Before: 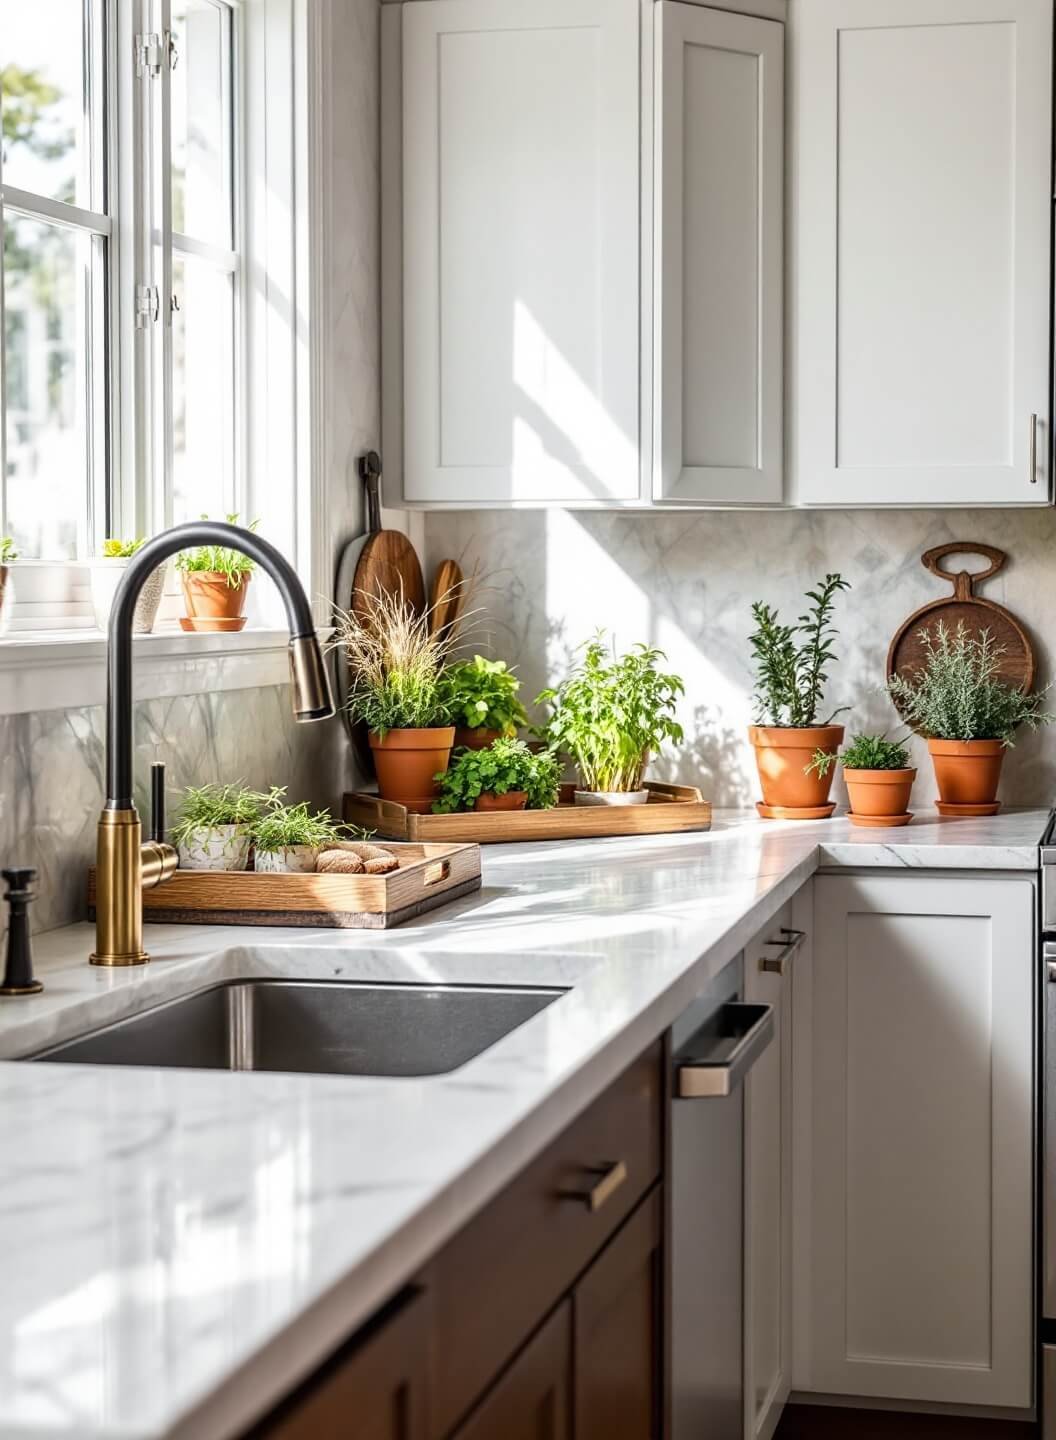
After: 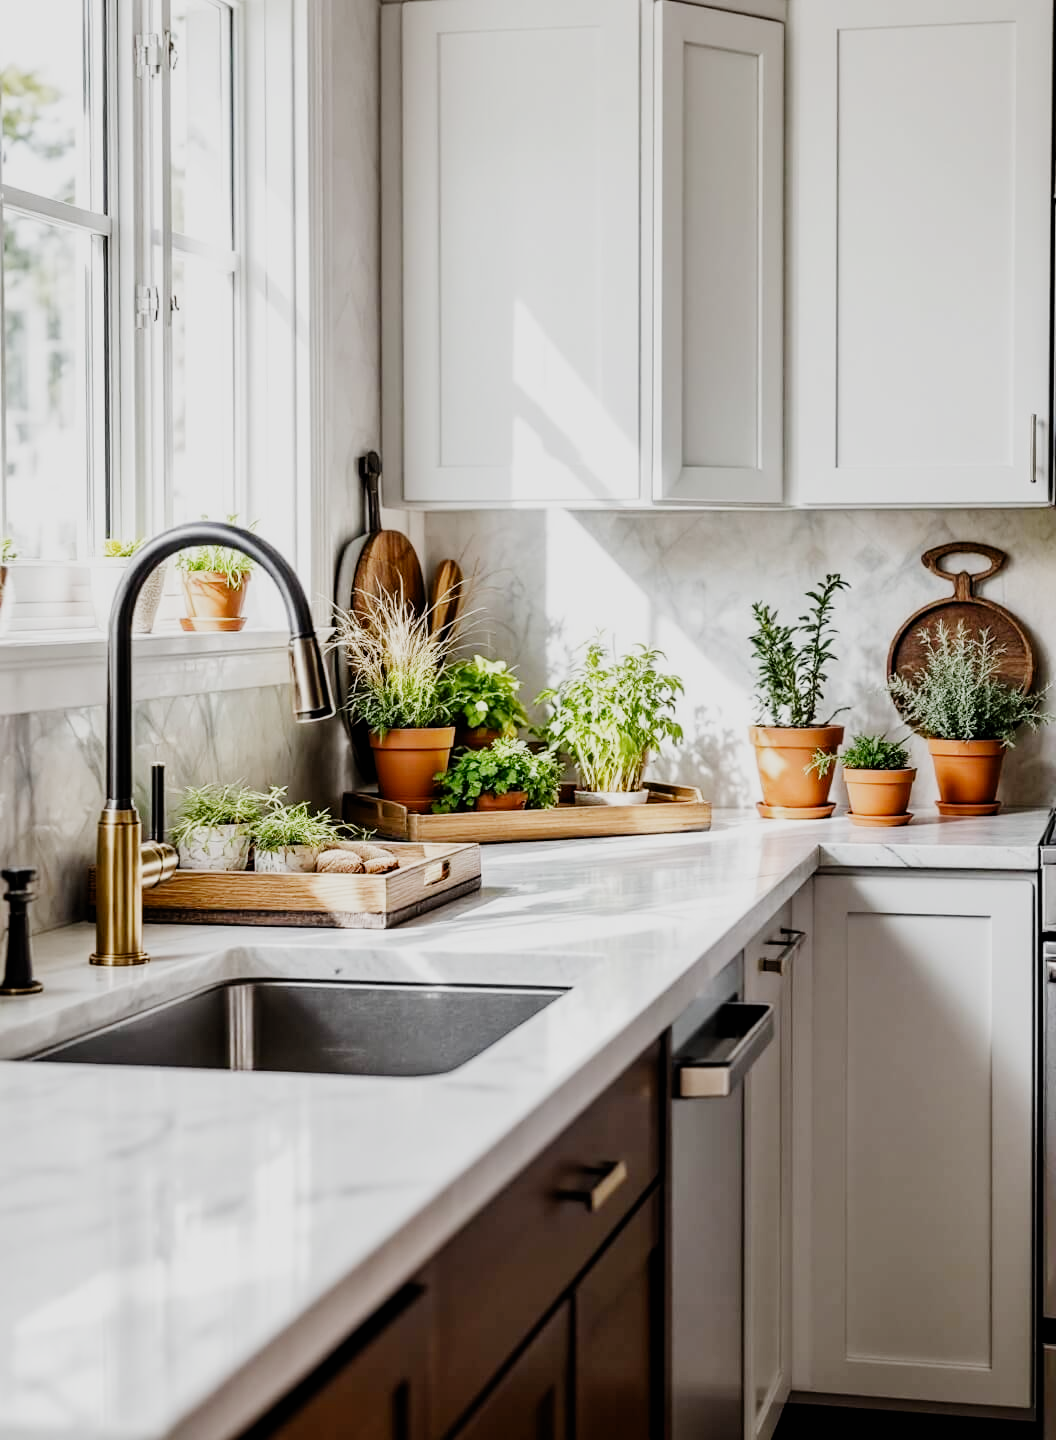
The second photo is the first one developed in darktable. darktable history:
exposure: exposure 0.203 EV, compensate exposure bias true, compensate highlight preservation false
filmic rgb: black relative exposure -7.16 EV, white relative exposure 5.39 EV, hardness 3.02, add noise in highlights 0.001, preserve chrominance no, color science v3 (2019), use custom middle-gray values true, contrast in highlights soft
tone equalizer: -8 EV -0.441 EV, -7 EV -0.385 EV, -6 EV -0.359 EV, -5 EV -0.23 EV, -3 EV 0.22 EV, -2 EV 0.321 EV, -1 EV 0.408 EV, +0 EV 0.415 EV, edges refinement/feathering 500, mask exposure compensation -1.57 EV, preserve details no
